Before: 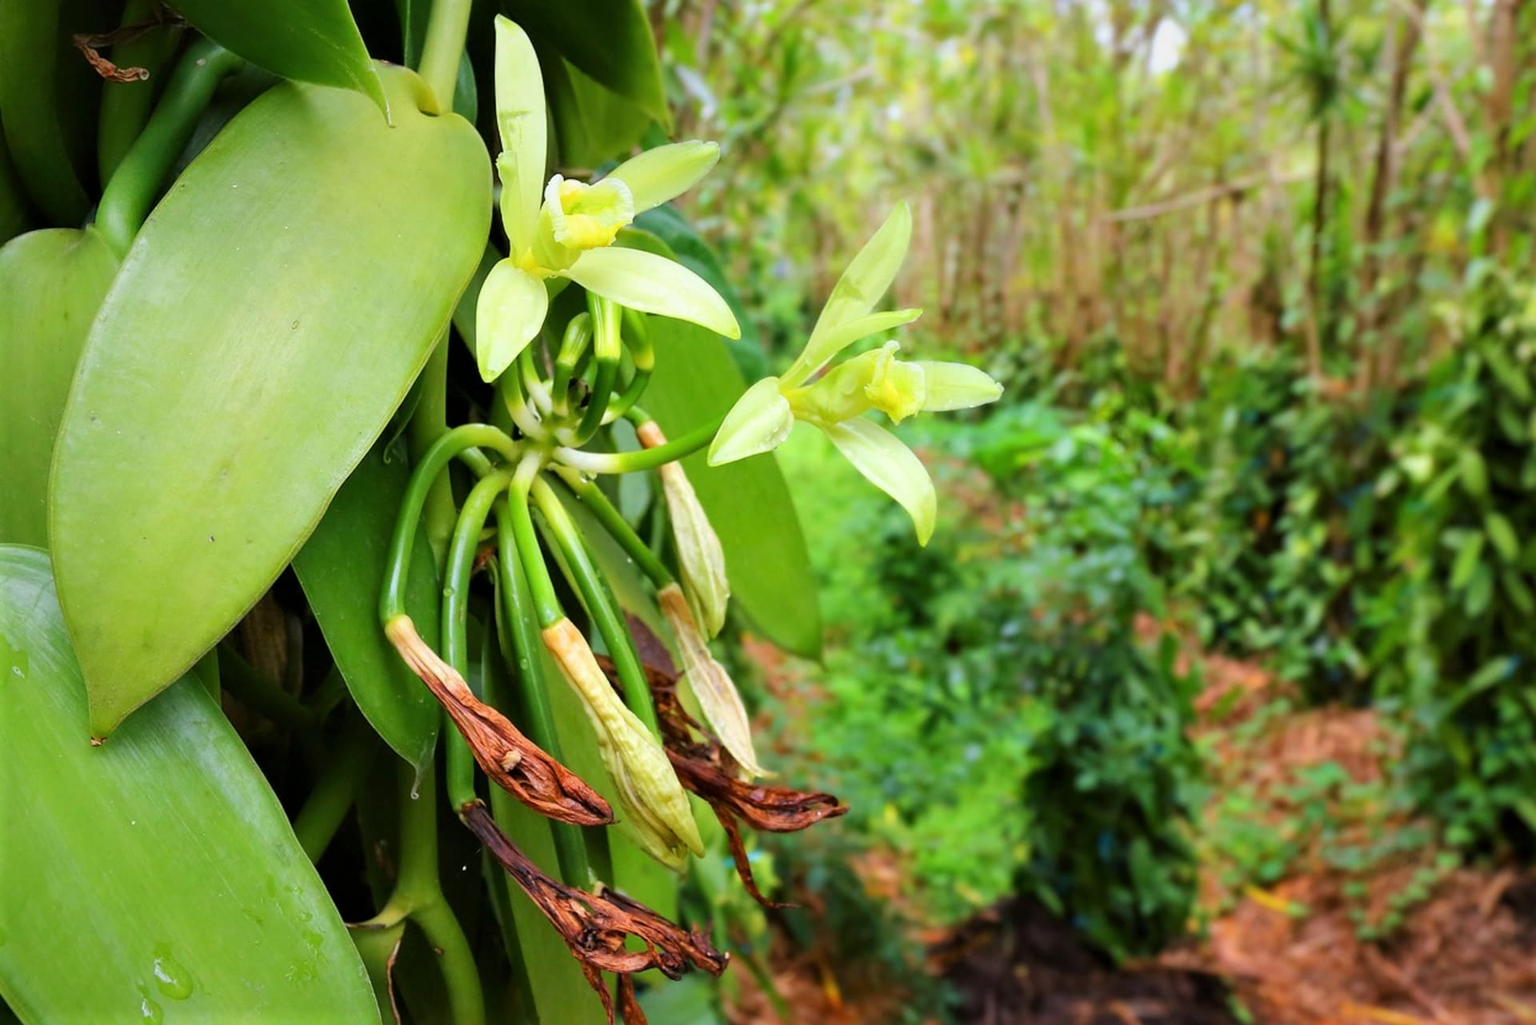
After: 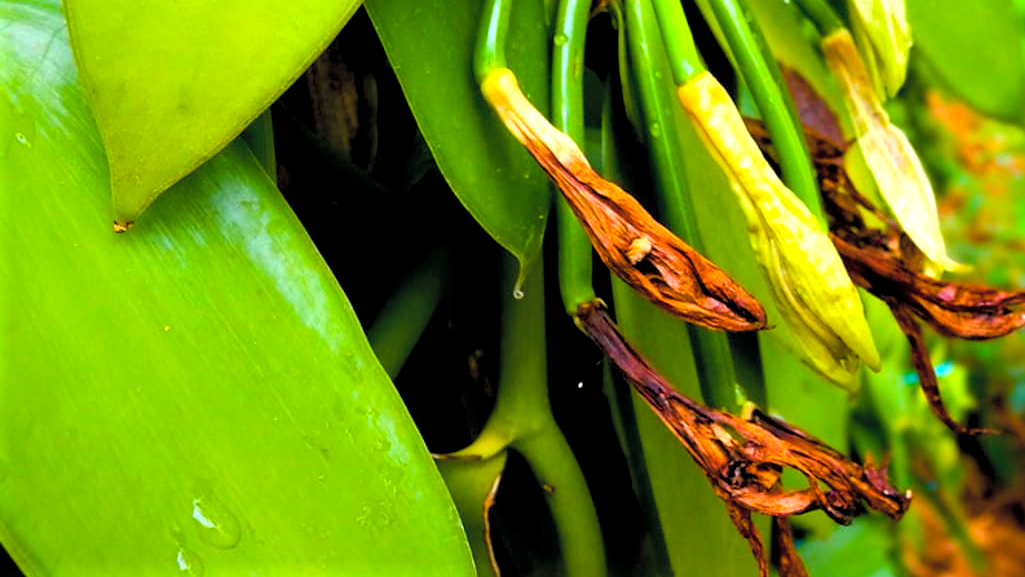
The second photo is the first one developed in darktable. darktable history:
color balance rgb: linear chroma grading › global chroma 9%, perceptual saturation grading › global saturation 36%, perceptual saturation grading › shadows 35%, perceptual brilliance grading › global brilliance 21.21%, perceptual brilliance grading › shadows -35%, global vibrance 21.21%
contrast brightness saturation: brightness 0.15
exposure: black level correction 0.01, exposure 0.014 EV, compensate highlight preservation false
crop and rotate: top 54.778%, right 46.61%, bottom 0.159%
